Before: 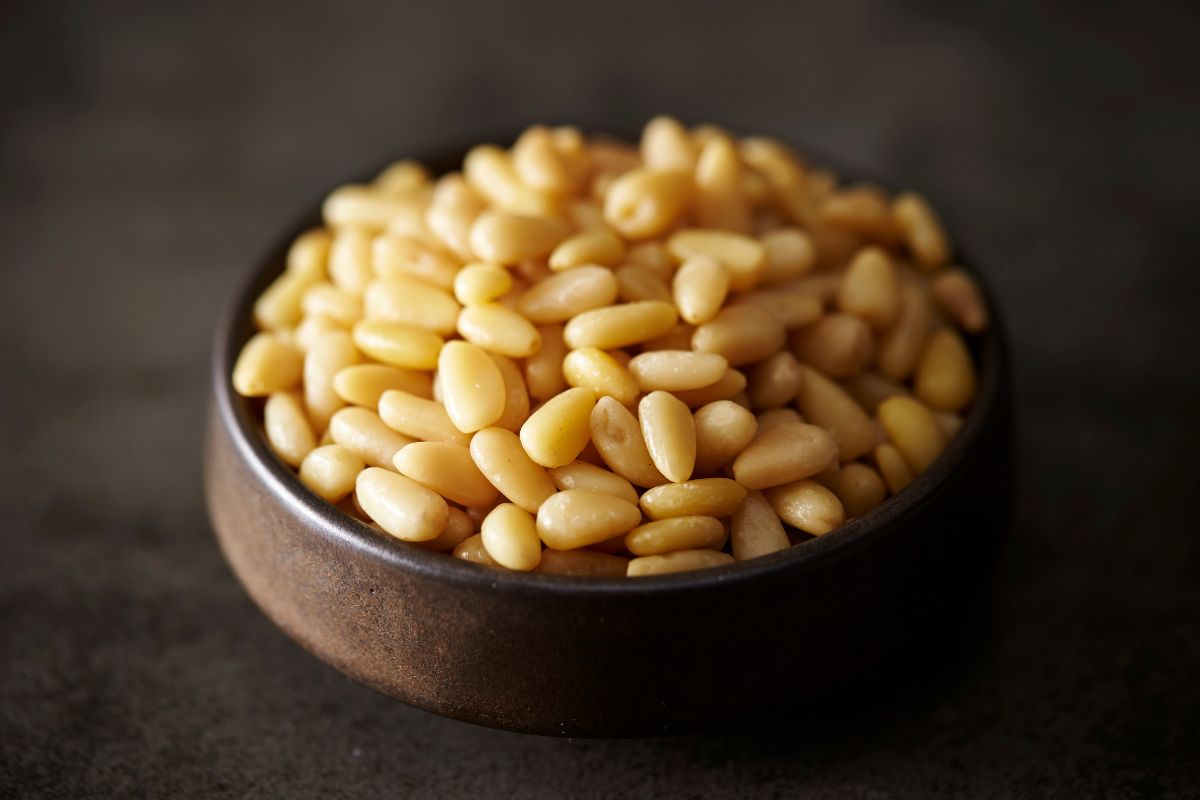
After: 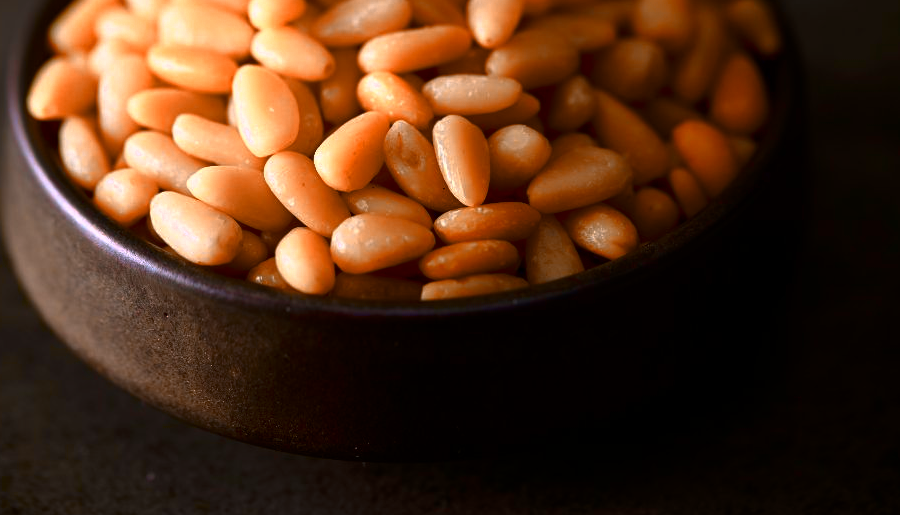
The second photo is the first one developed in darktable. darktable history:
color balance rgb: power › hue 316.33°, highlights gain › chroma 1.516%, highlights gain › hue 311.52°, linear chroma grading › shadows 31.314%, linear chroma grading › global chroma -2.045%, linear chroma grading › mid-tones 4.051%, perceptual saturation grading › global saturation 0.962%, global vibrance 14.607%
color zones: curves: ch0 [(0.009, 0.528) (0.136, 0.6) (0.255, 0.586) (0.39, 0.528) (0.522, 0.584) (0.686, 0.736) (0.849, 0.561)]; ch1 [(0.045, 0.781) (0.14, 0.416) (0.257, 0.695) (0.442, 0.032) (0.738, 0.338) (0.818, 0.632) (0.891, 0.741) (1, 0.704)]; ch2 [(0, 0.667) (0.141, 0.52) (0.26, 0.37) (0.474, 0.432) (0.743, 0.286)]
crop and rotate: left 17.241%, top 34.594%, right 7.698%, bottom 1.001%
tone equalizer: on, module defaults
contrast brightness saturation: contrast 0.131, brightness -0.059, saturation 0.162
base curve: curves: ch0 [(0, 0) (0.595, 0.418) (1, 1)], preserve colors none
exposure: exposure -0.139 EV, compensate exposure bias true, compensate highlight preservation false
